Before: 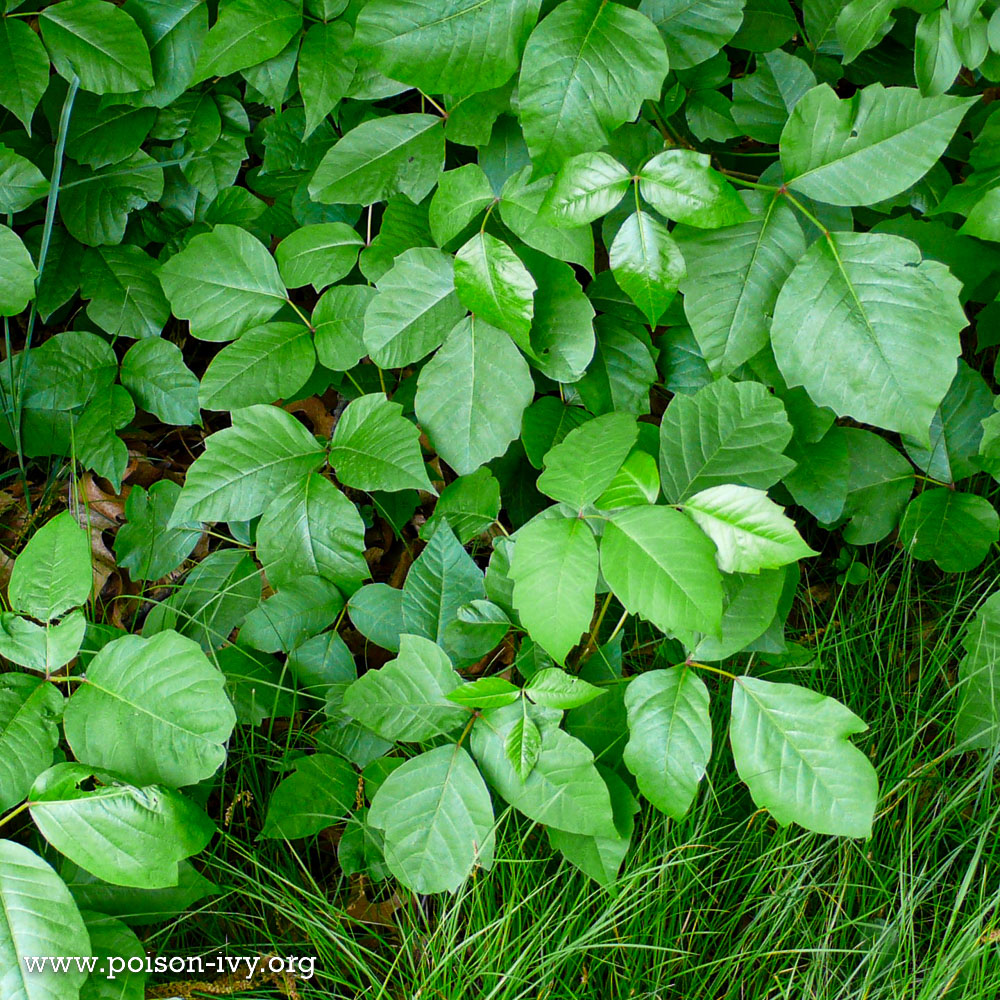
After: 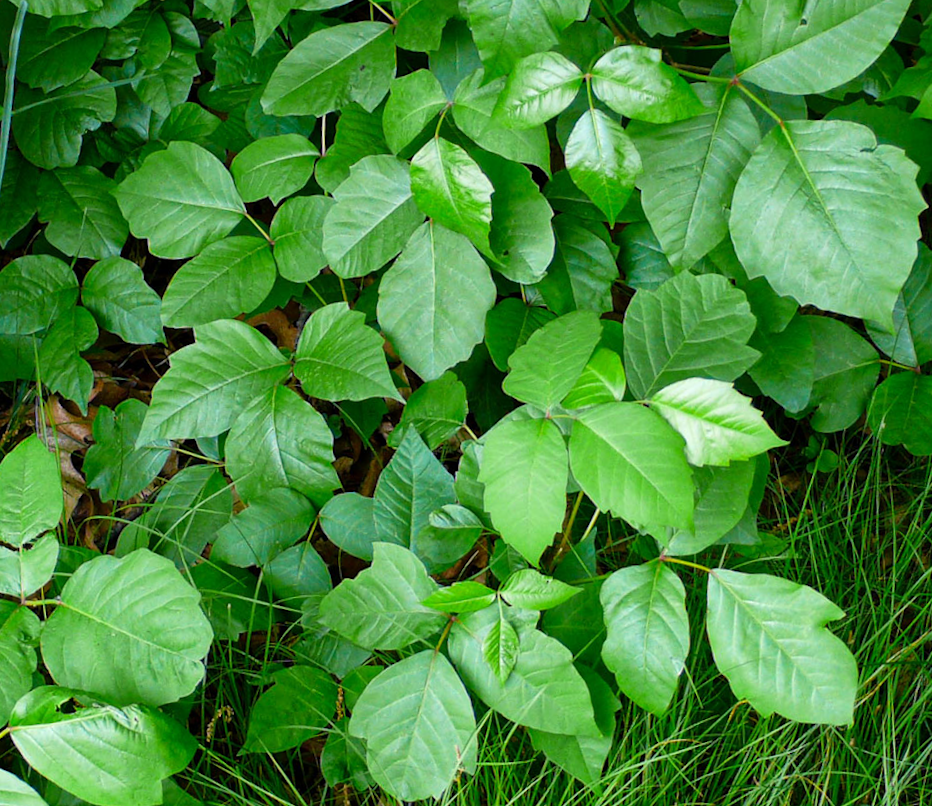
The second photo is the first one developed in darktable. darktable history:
tone equalizer: on, module defaults
rotate and perspective: rotation -5°, crop left 0.05, crop right 0.952, crop top 0.11, crop bottom 0.89
crop and rotate: angle -2.38°
